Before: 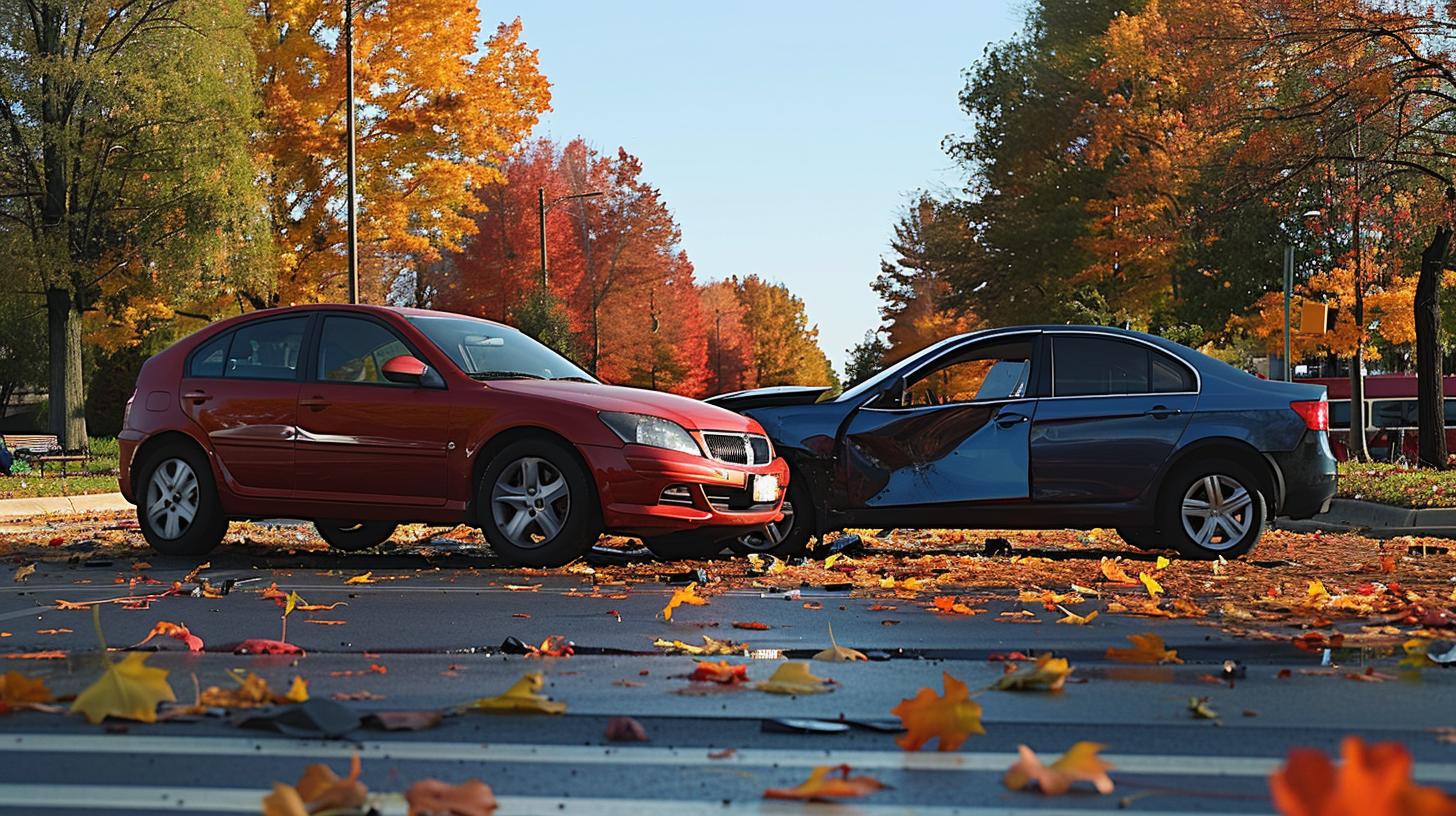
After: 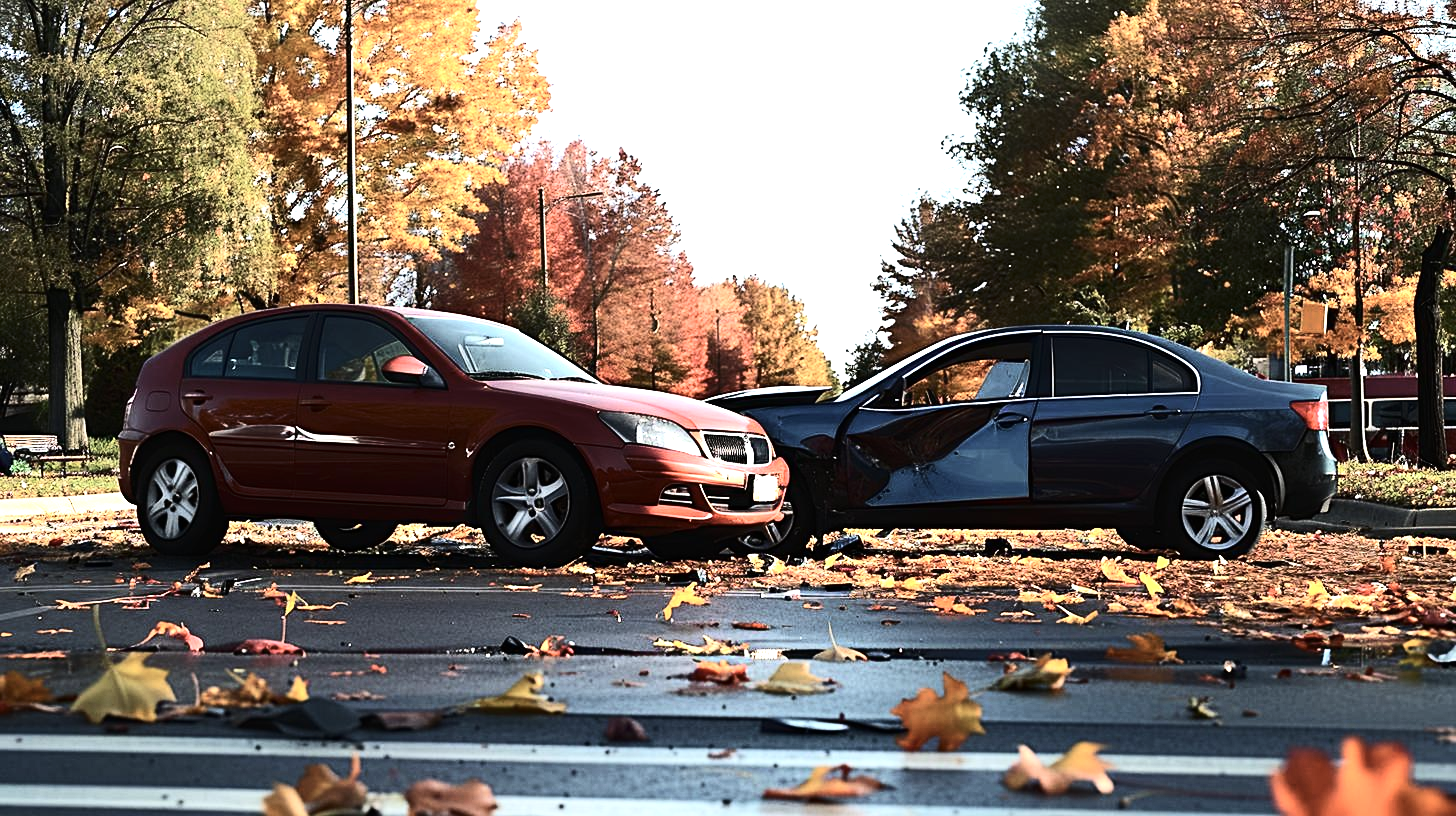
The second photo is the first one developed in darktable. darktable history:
contrast brightness saturation: contrast 0.246, saturation -0.317
tone equalizer: -8 EV -0.787 EV, -7 EV -0.694 EV, -6 EV -0.592 EV, -5 EV -0.393 EV, -3 EV 0.368 EV, -2 EV 0.6 EV, -1 EV 0.681 EV, +0 EV 0.755 EV, edges refinement/feathering 500, mask exposure compensation -1.57 EV, preserve details no
exposure: exposure 0.601 EV, compensate highlight preservation false
